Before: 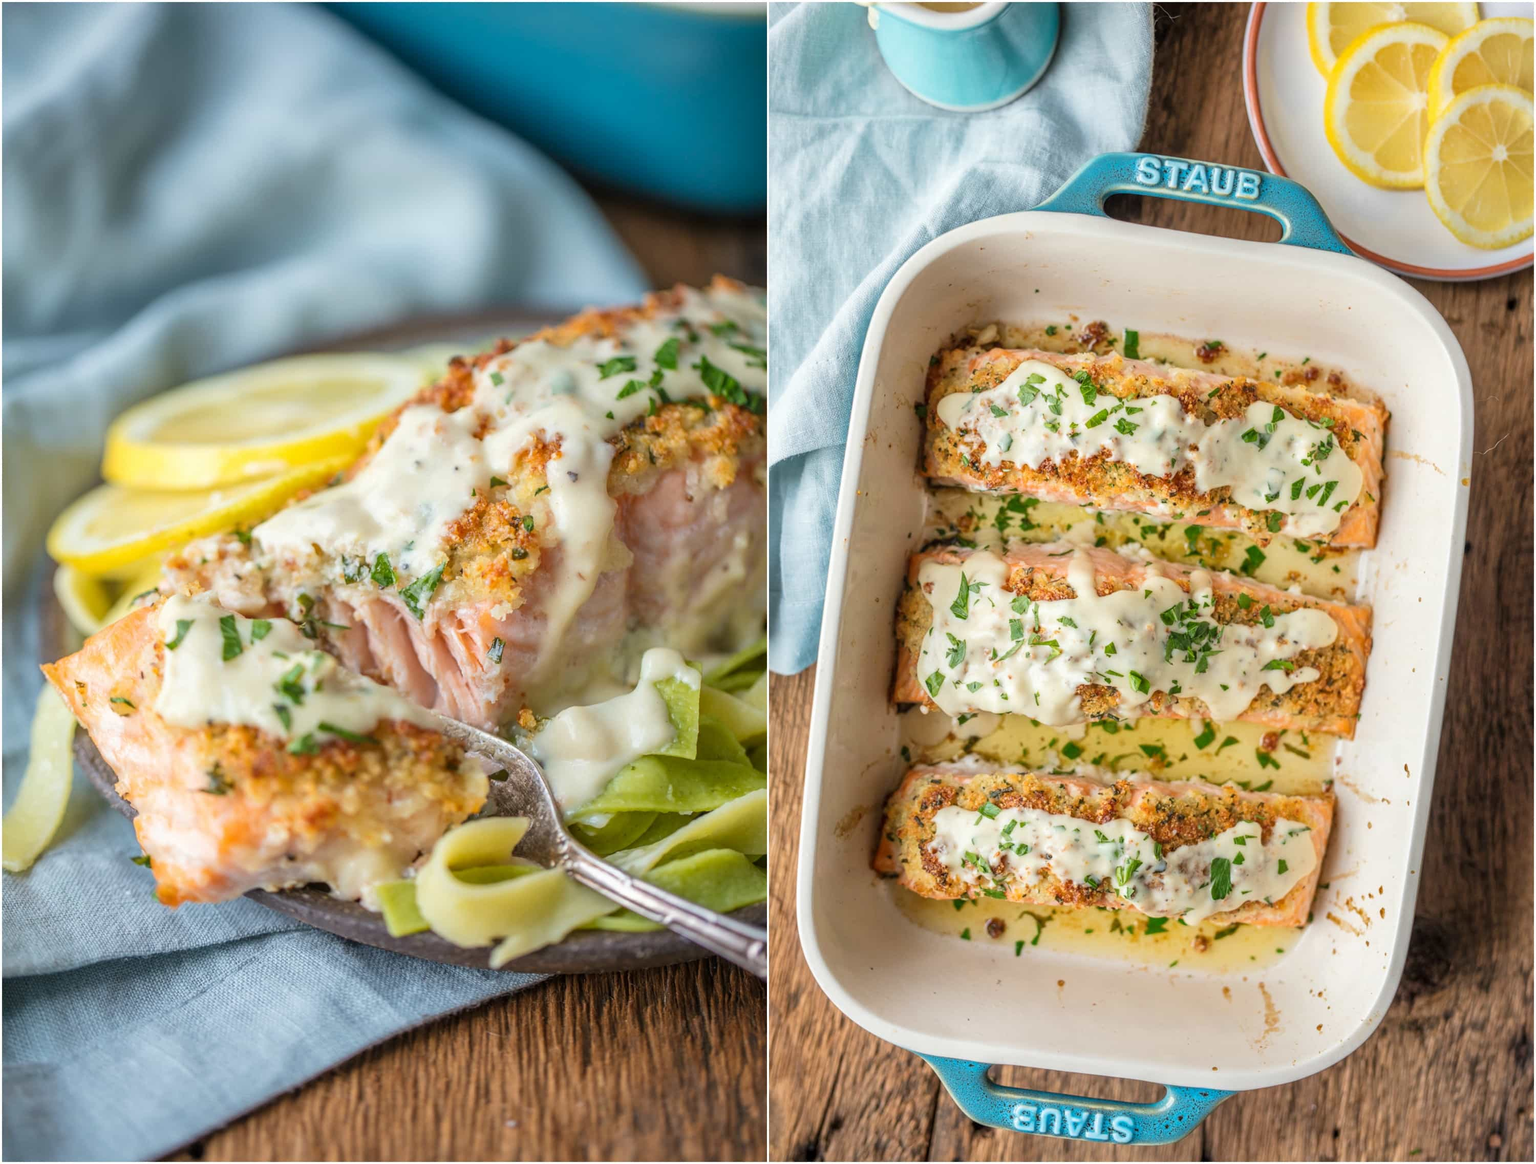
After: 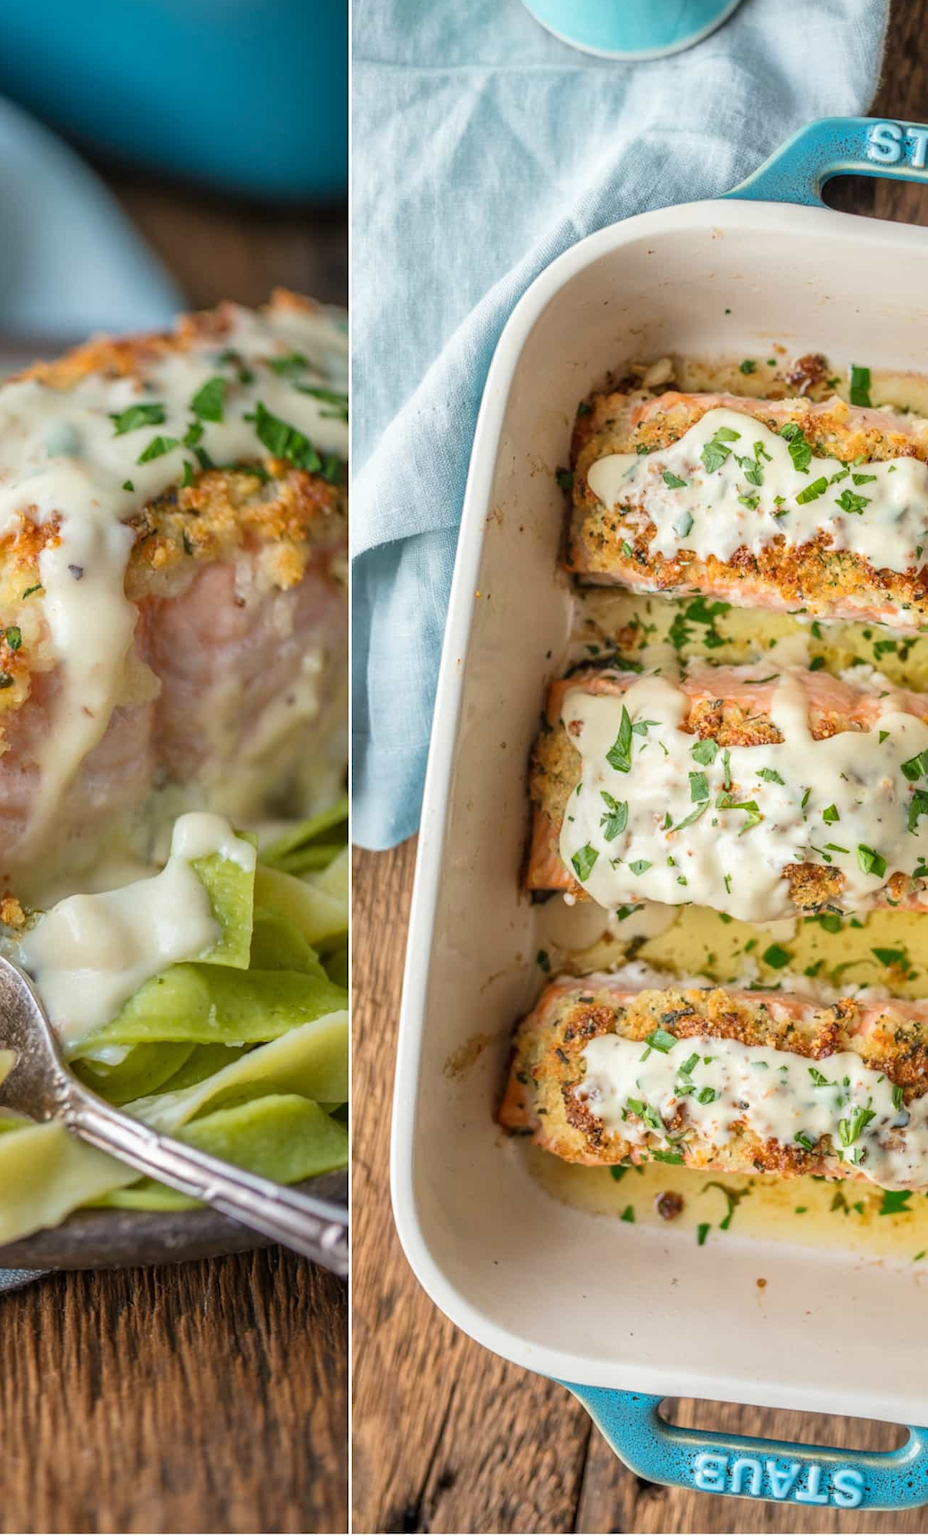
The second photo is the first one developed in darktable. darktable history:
crop: left 33.793%, top 5.972%, right 23.115%
